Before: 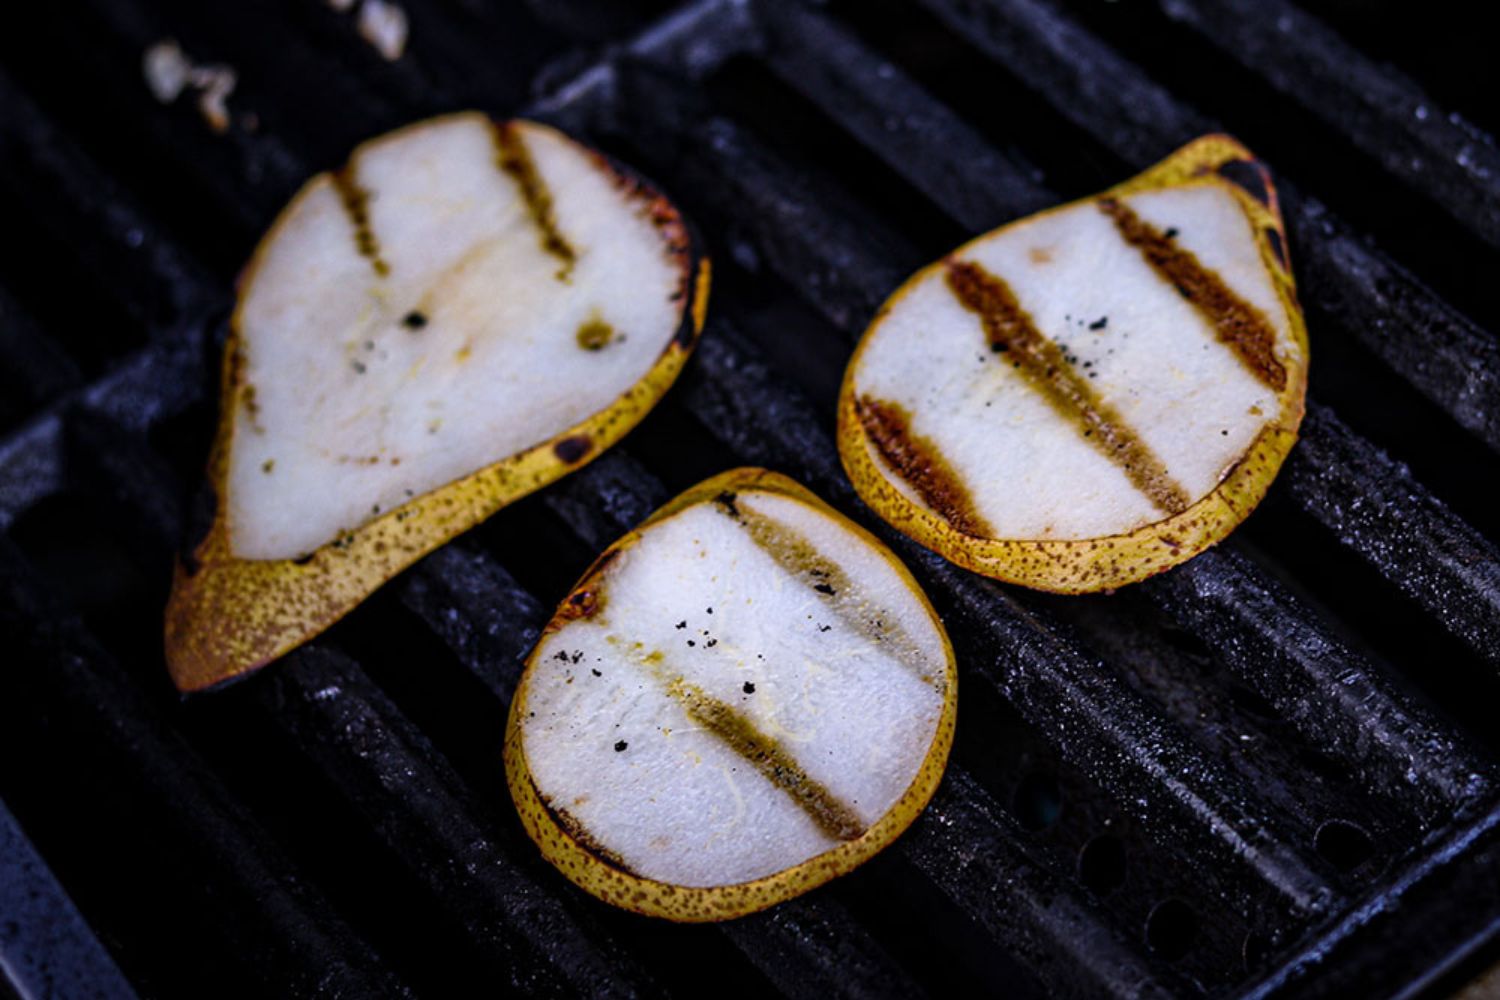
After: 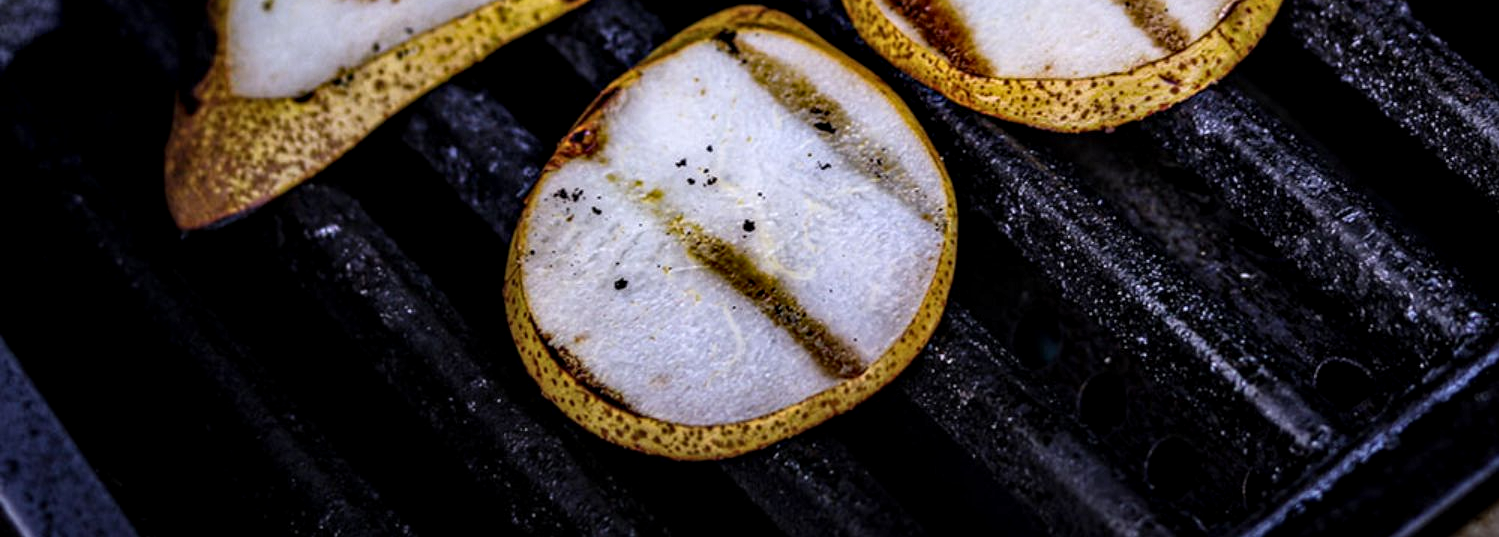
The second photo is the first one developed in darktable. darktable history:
crop and rotate: top 46.237%
local contrast: detail 150%
